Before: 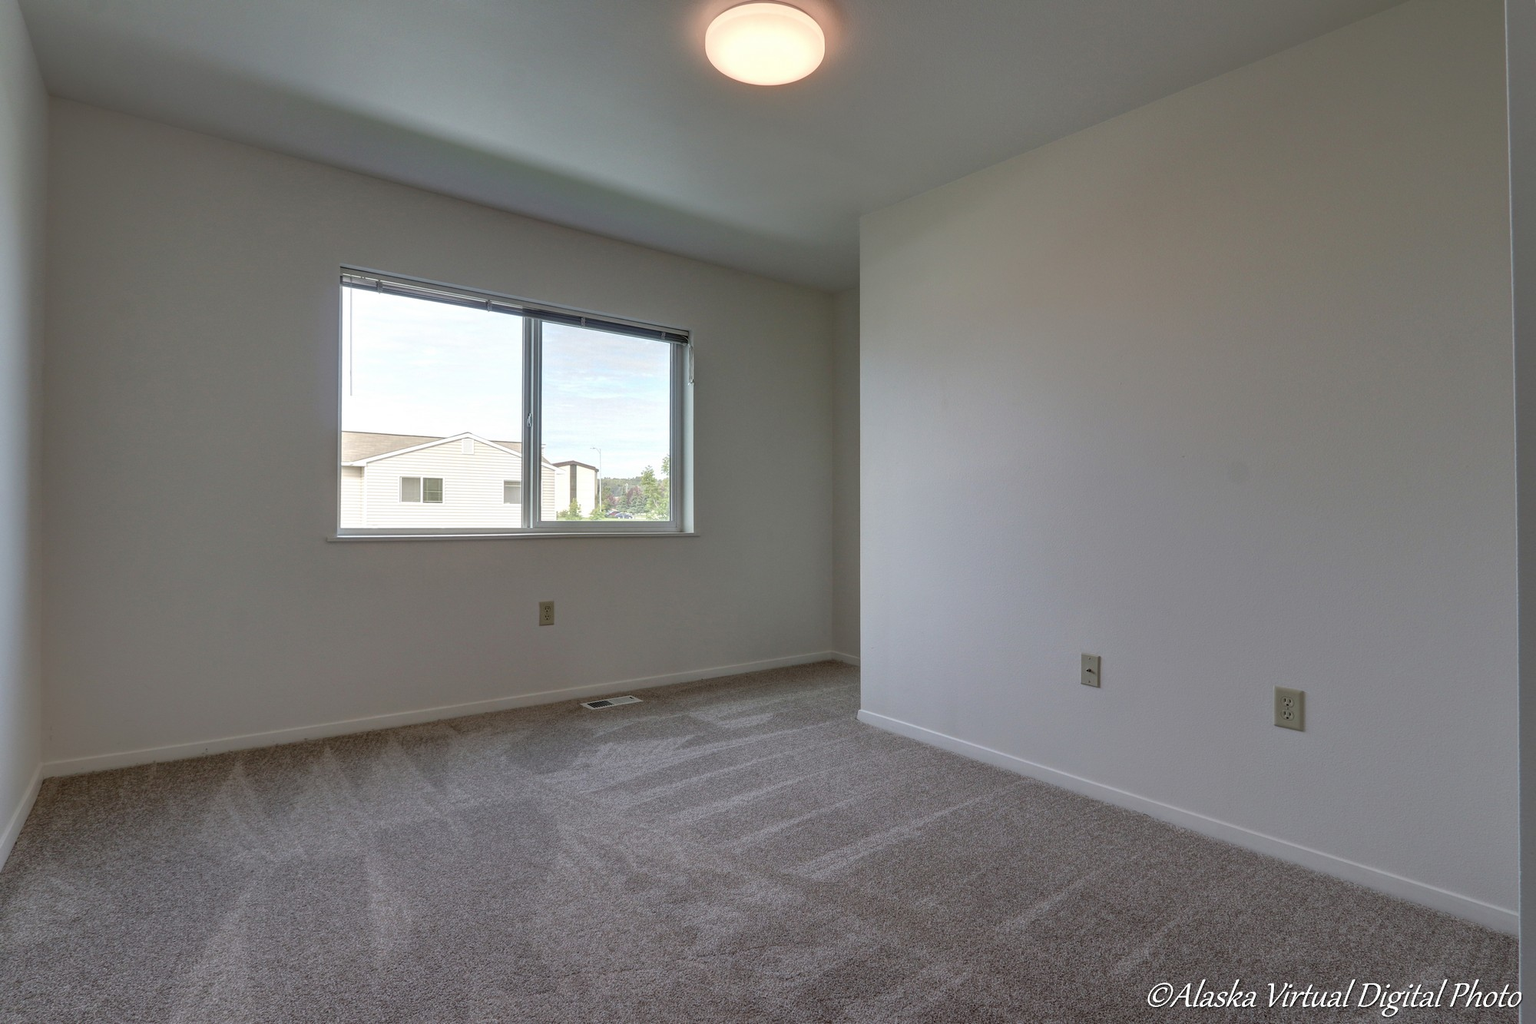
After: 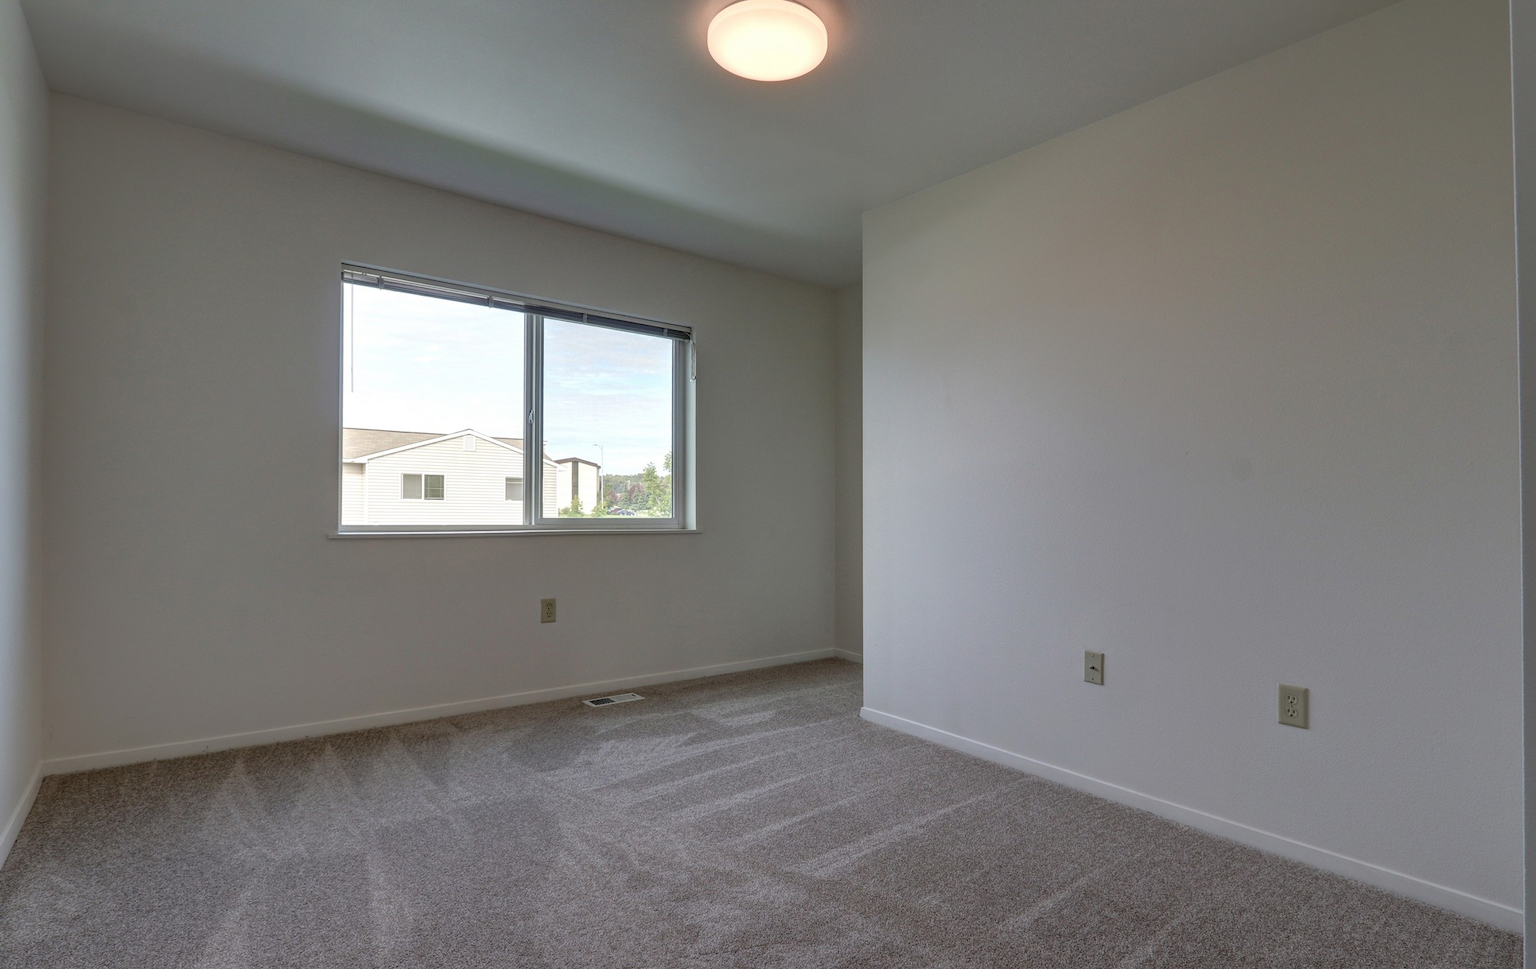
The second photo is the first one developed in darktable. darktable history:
crop: top 0.451%, right 0.255%, bottom 5.051%
